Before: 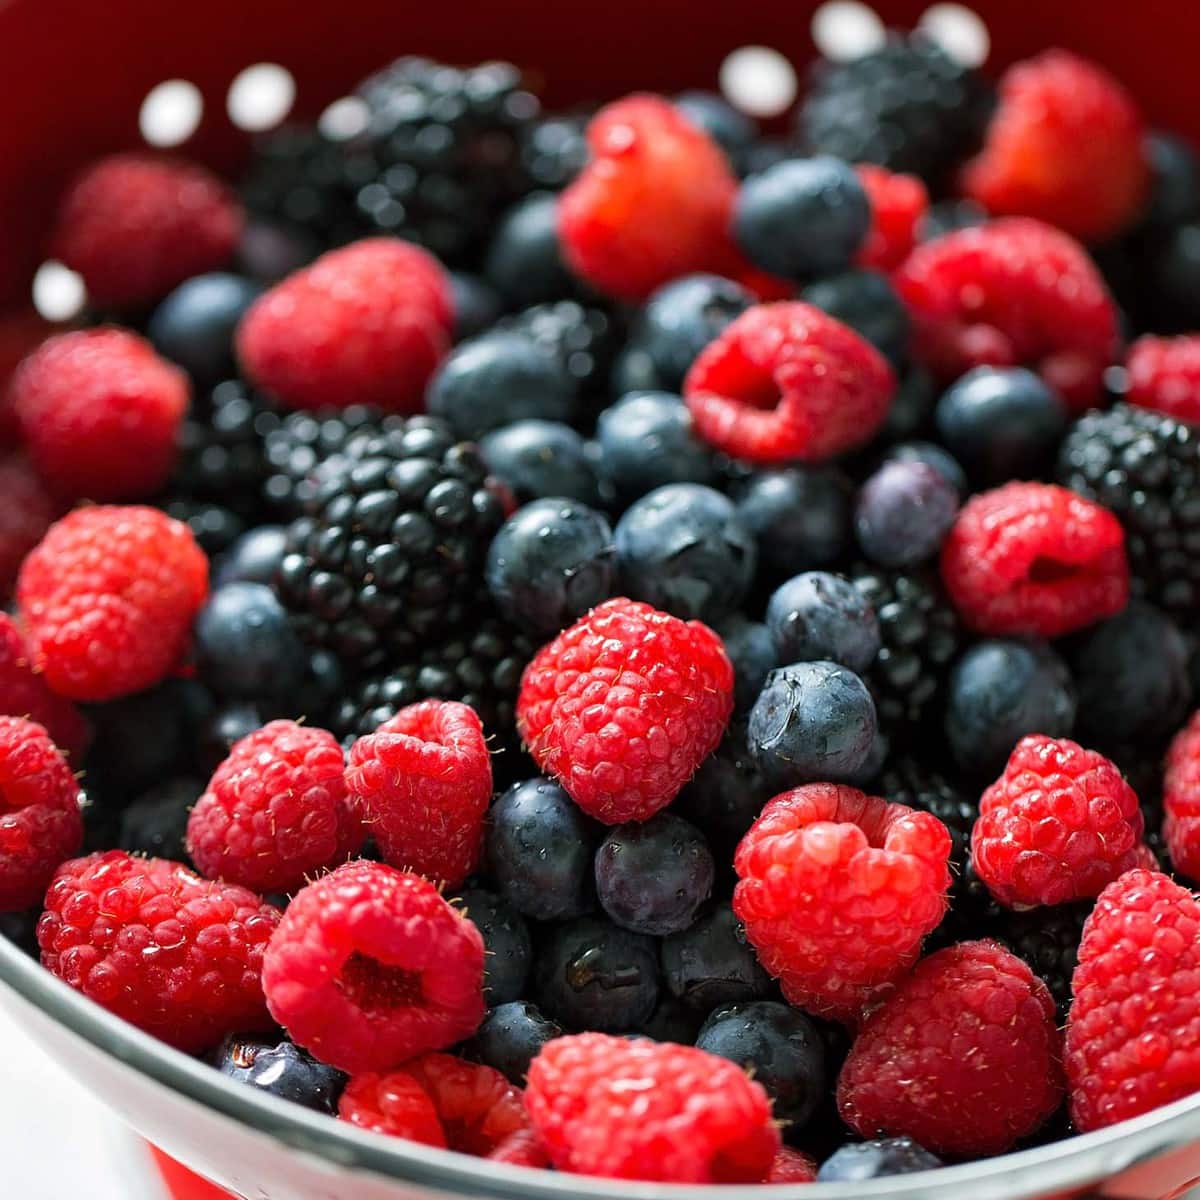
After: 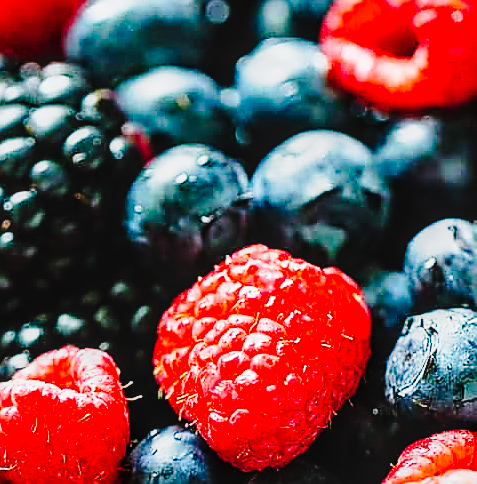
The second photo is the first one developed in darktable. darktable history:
local contrast: on, module defaults
crop: left 30.265%, top 29.495%, right 29.909%, bottom 30.162%
color balance rgb: linear chroma grading › shadows 15.405%, perceptual saturation grading › global saturation 17.84%, global vibrance 20%
tone curve: curves: ch0 [(0, 0.023) (0.104, 0.058) (0.21, 0.162) (0.469, 0.524) (0.579, 0.65) (0.725, 0.8) (0.858, 0.903) (1, 0.974)]; ch1 [(0, 0) (0.414, 0.395) (0.447, 0.447) (0.502, 0.501) (0.521, 0.512) (0.57, 0.563) (0.618, 0.61) (0.654, 0.642) (1, 1)]; ch2 [(0, 0) (0.356, 0.408) (0.437, 0.453) (0.492, 0.485) (0.524, 0.508) (0.566, 0.567) (0.595, 0.604) (1, 1)], preserve colors none
sharpen: radius 1.358, amount 1.233, threshold 0.672
base curve: curves: ch0 [(0, 0) (0.028, 0.03) (0.121, 0.232) (0.46, 0.748) (0.859, 0.968) (1, 1)], preserve colors none
